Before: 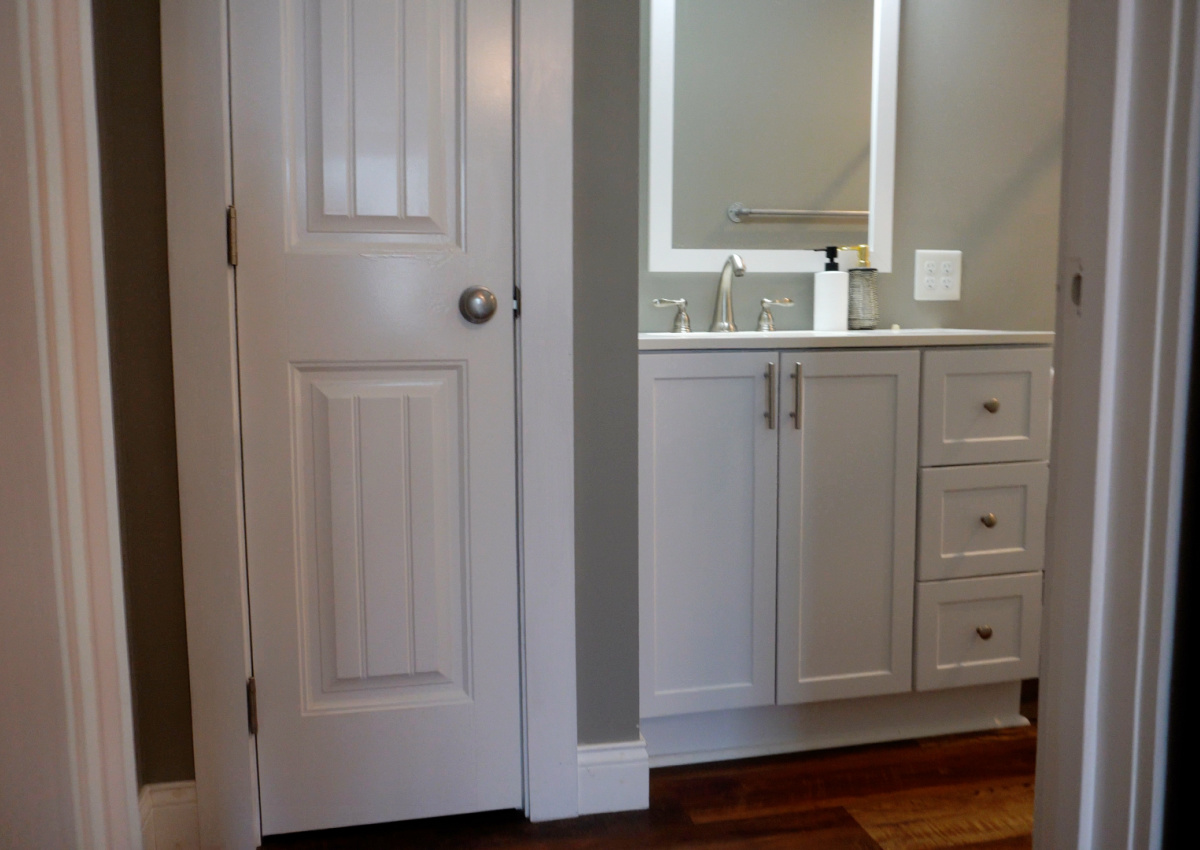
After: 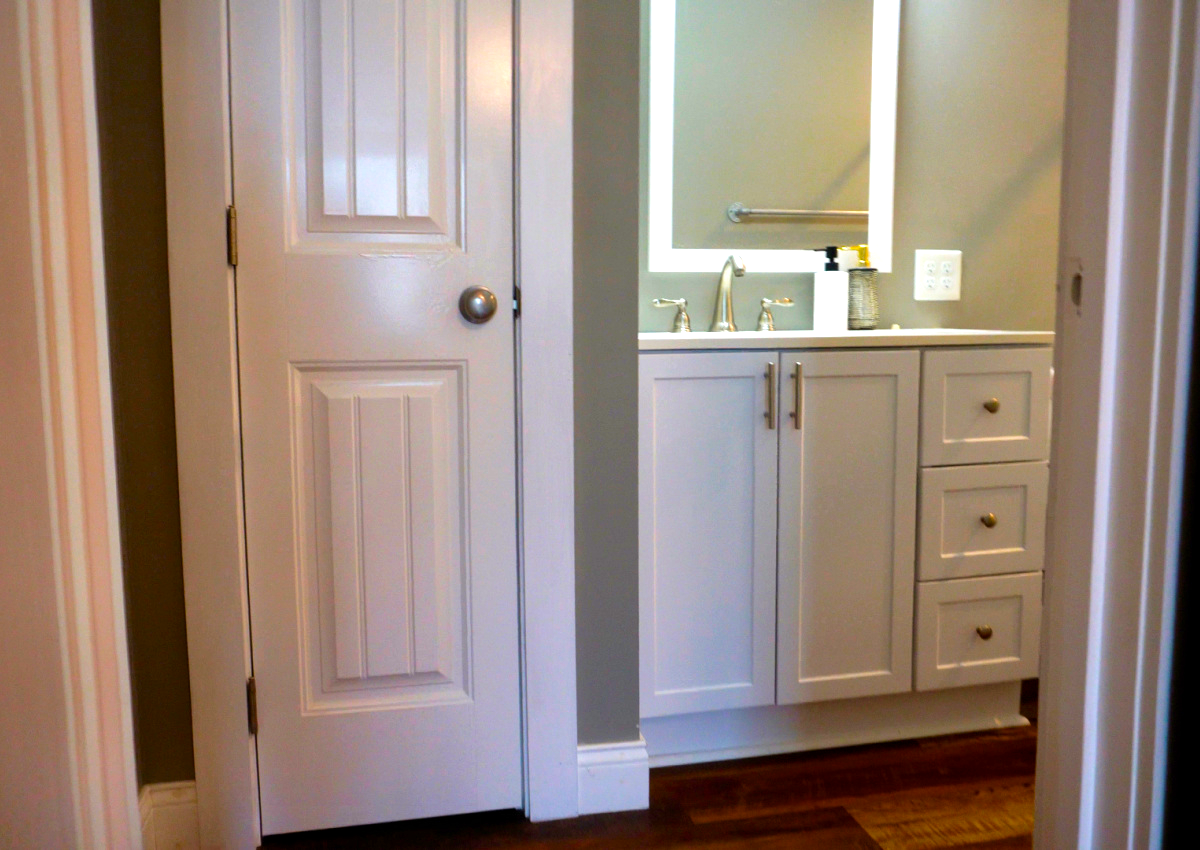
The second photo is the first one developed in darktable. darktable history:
color balance rgb: linear chroma grading › global chroma 20%, perceptual saturation grading › global saturation 25%, perceptual brilliance grading › global brilliance 20%, global vibrance 20%
velvia: on, module defaults
local contrast: mode bilateral grid, contrast 20, coarseness 50, detail 120%, midtone range 0.2
